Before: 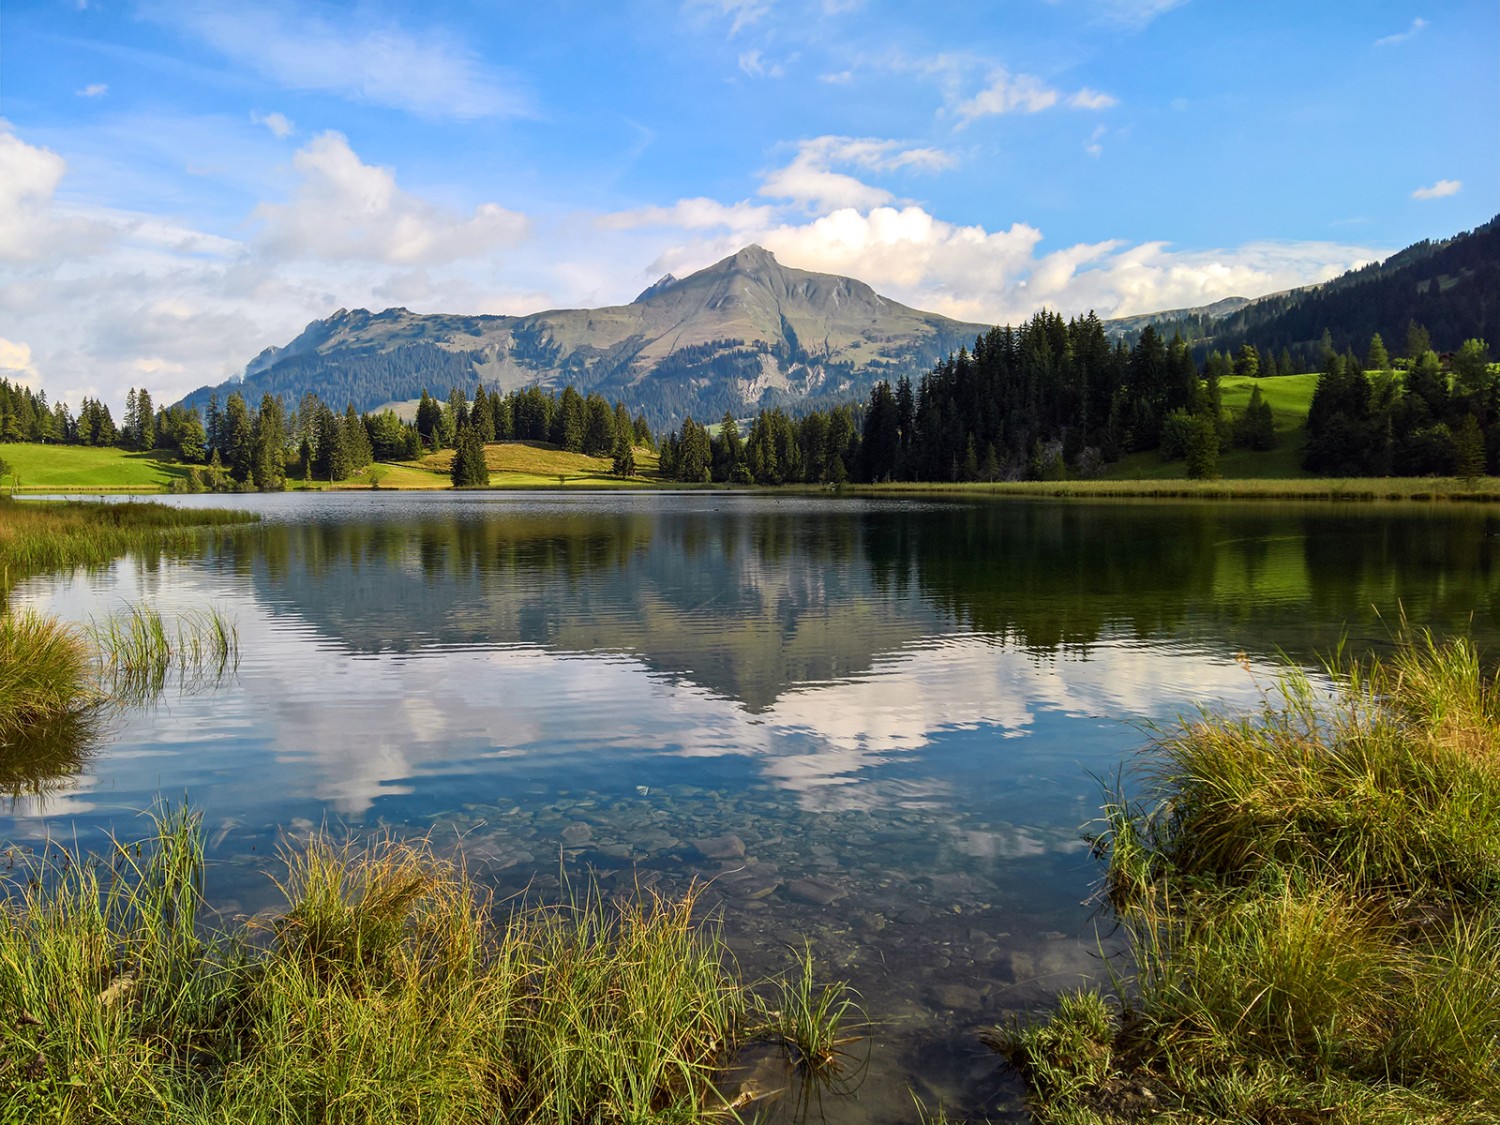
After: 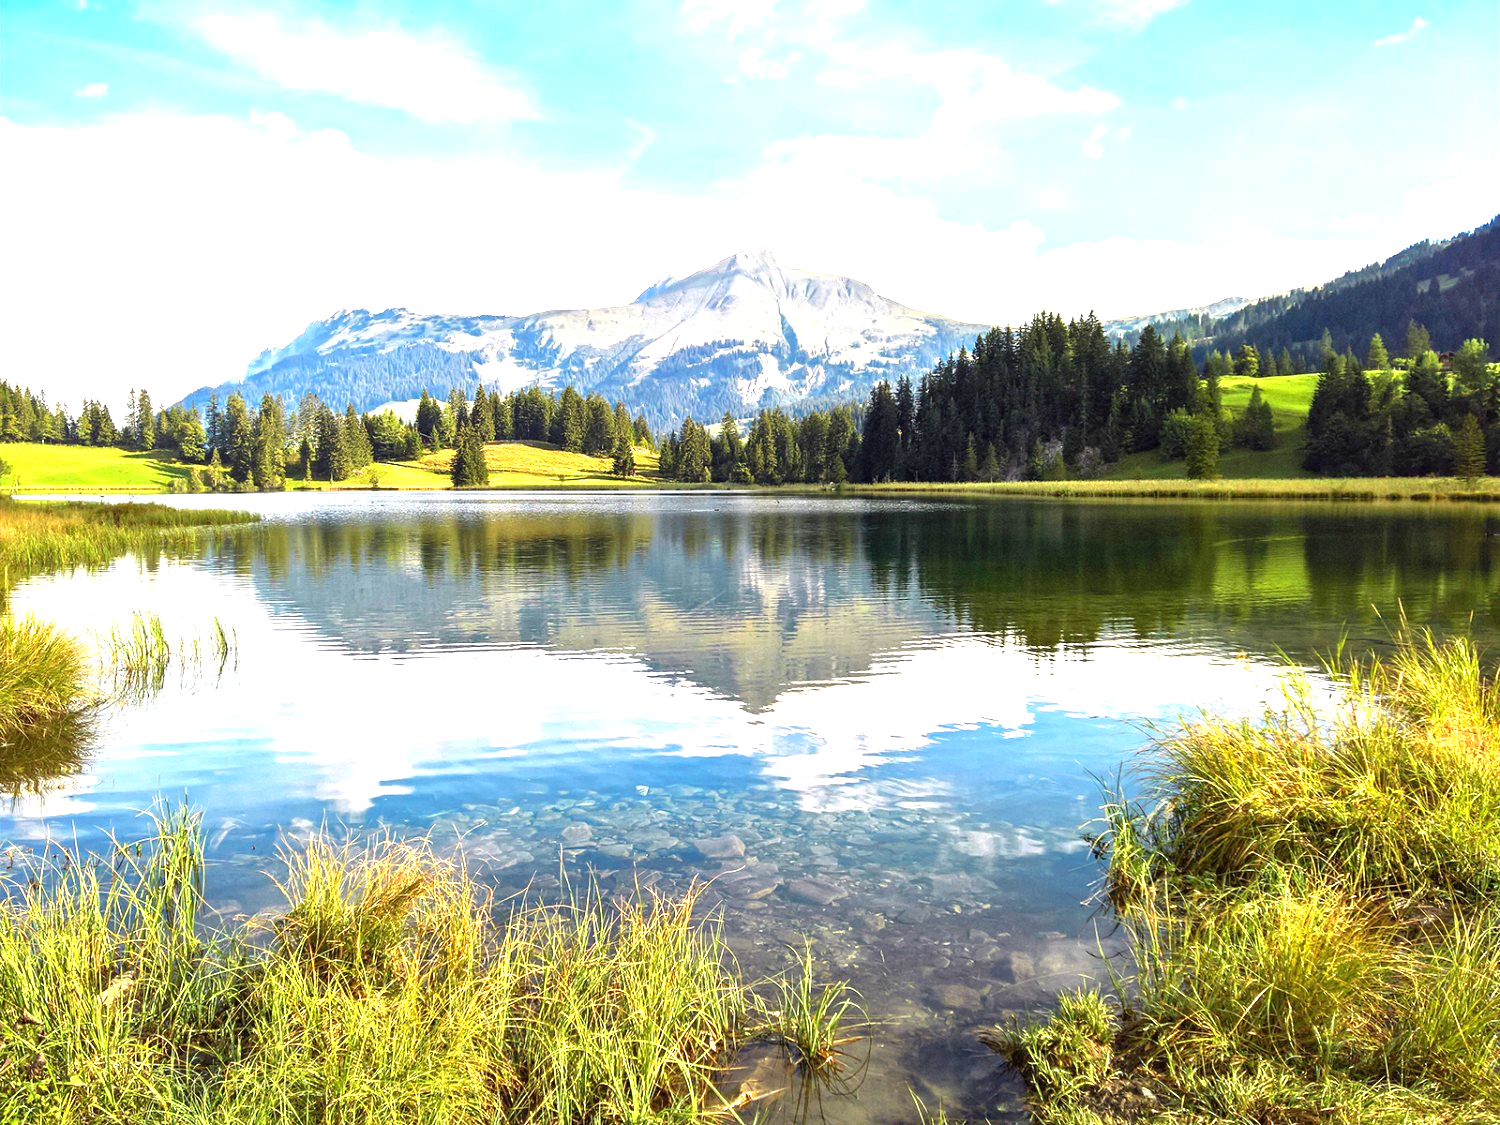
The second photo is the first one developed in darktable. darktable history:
exposure: black level correction 0, exposure 1.875 EV, compensate exposure bias true, compensate highlight preservation false
